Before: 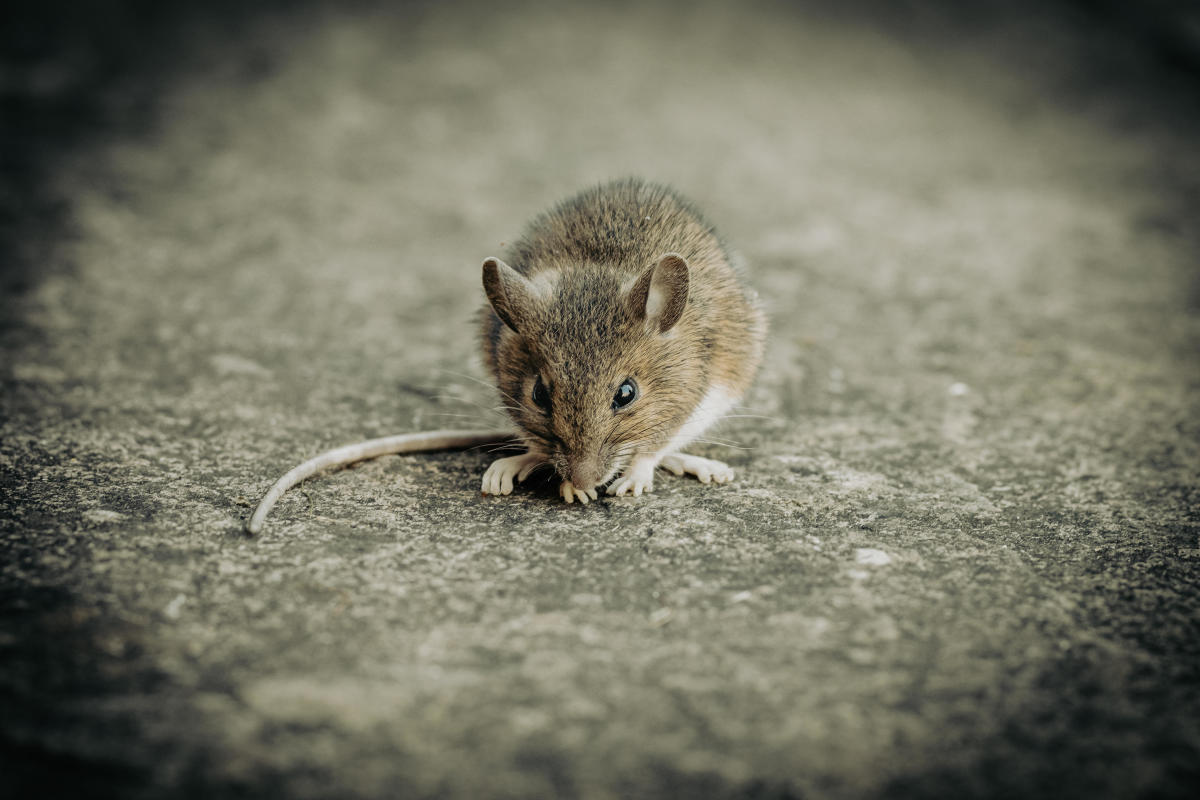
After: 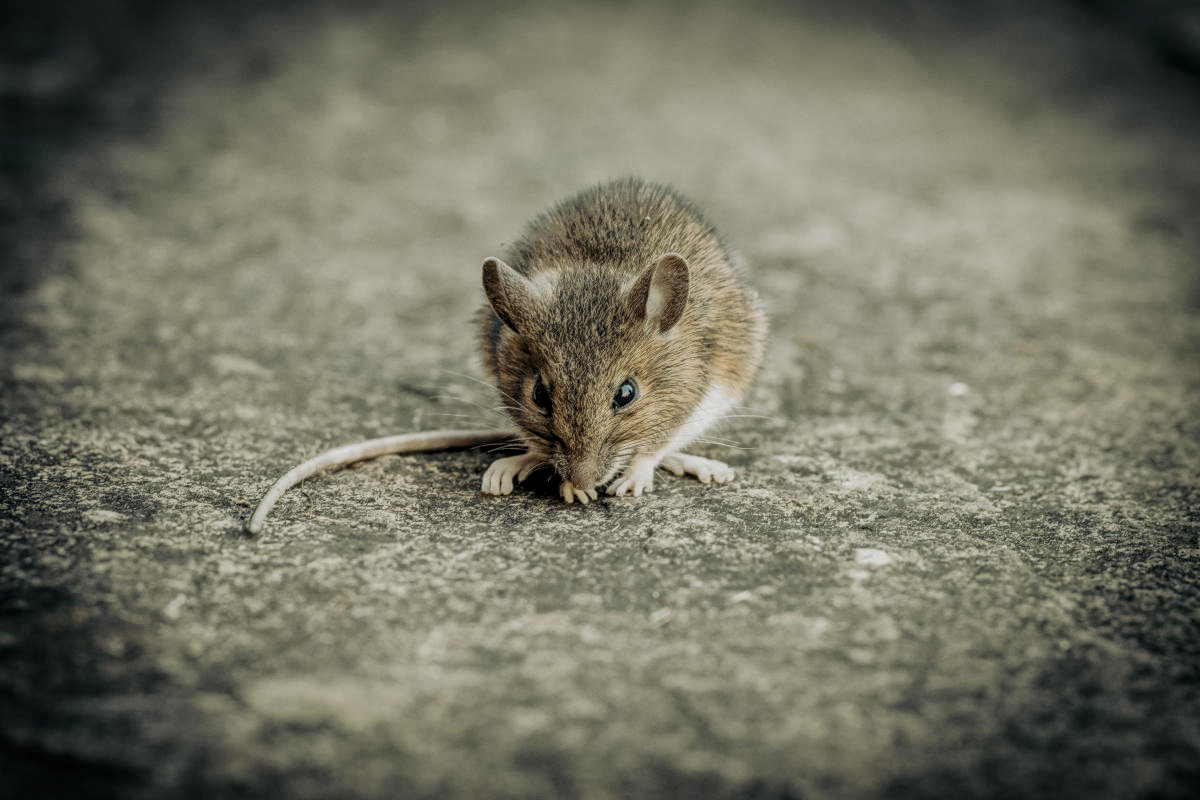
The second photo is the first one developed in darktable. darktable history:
shadows and highlights: shadows 40, highlights -60
local contrast: on, module defaults
